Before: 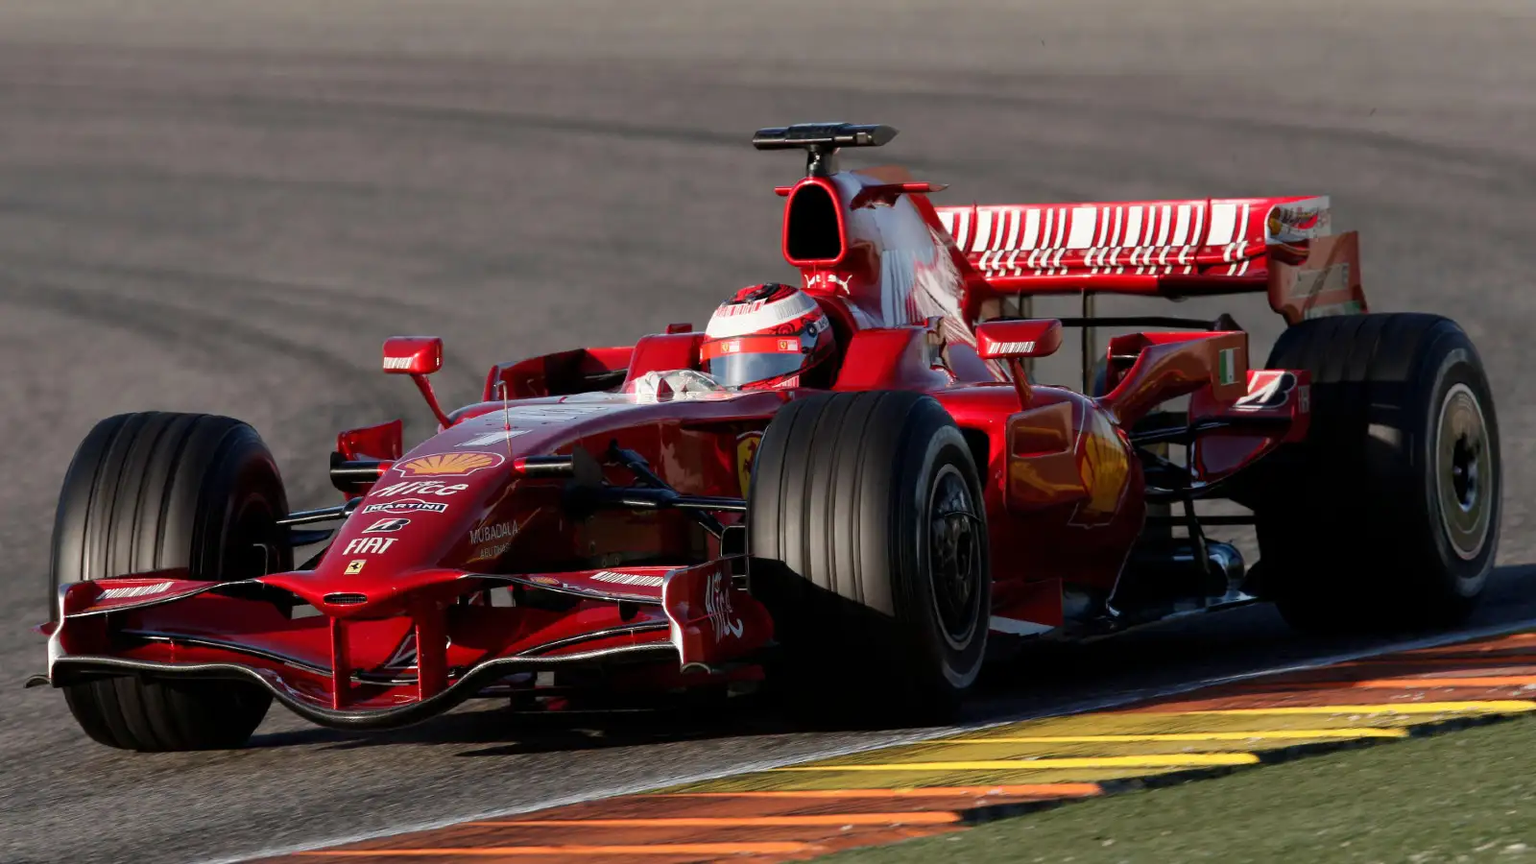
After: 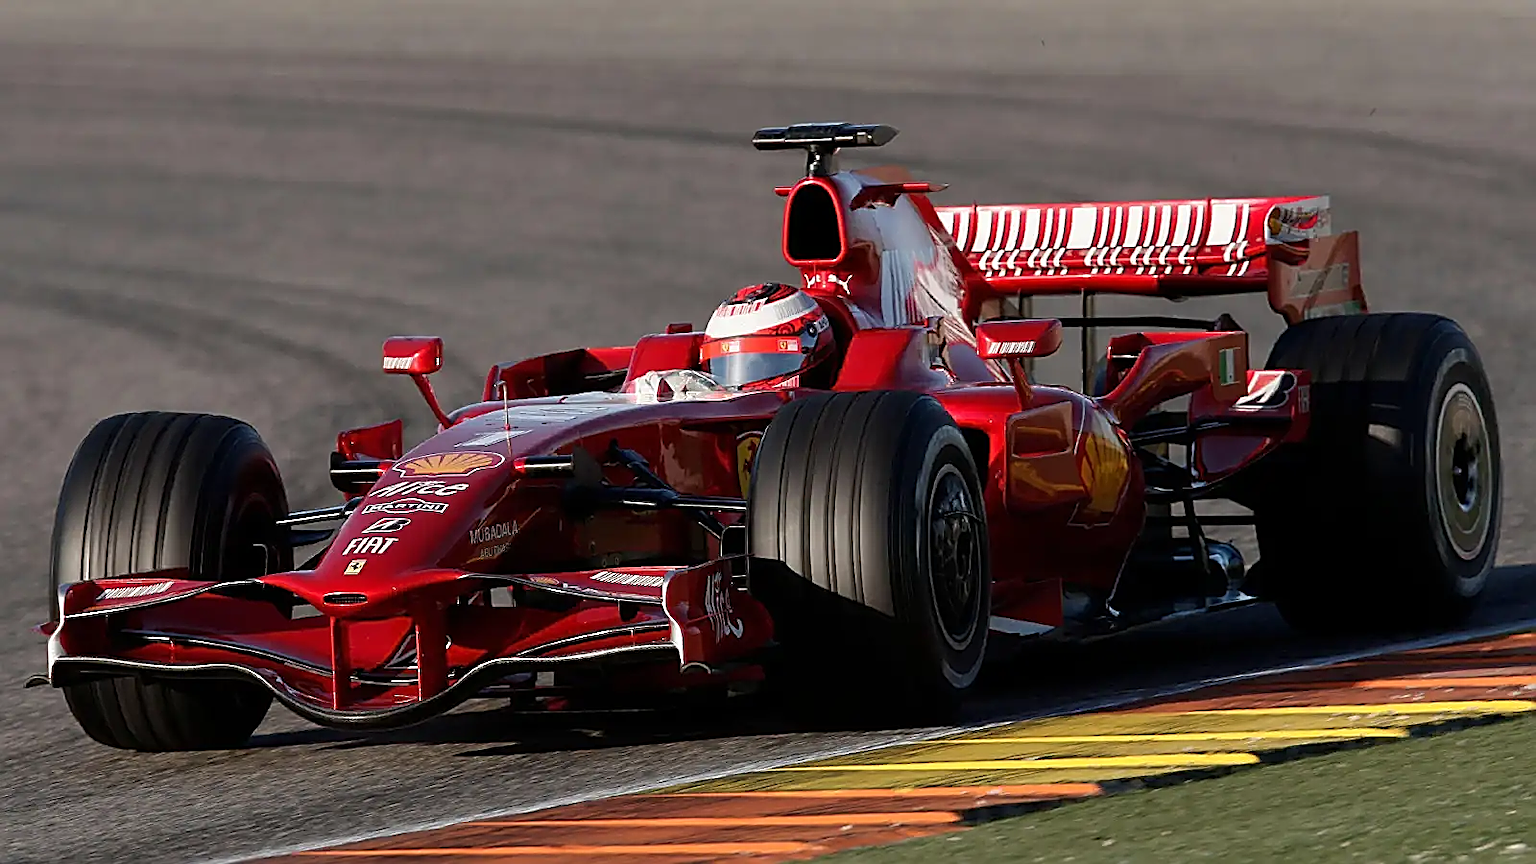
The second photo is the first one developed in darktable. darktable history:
sharpen: radius 1.665, amount 1.3
